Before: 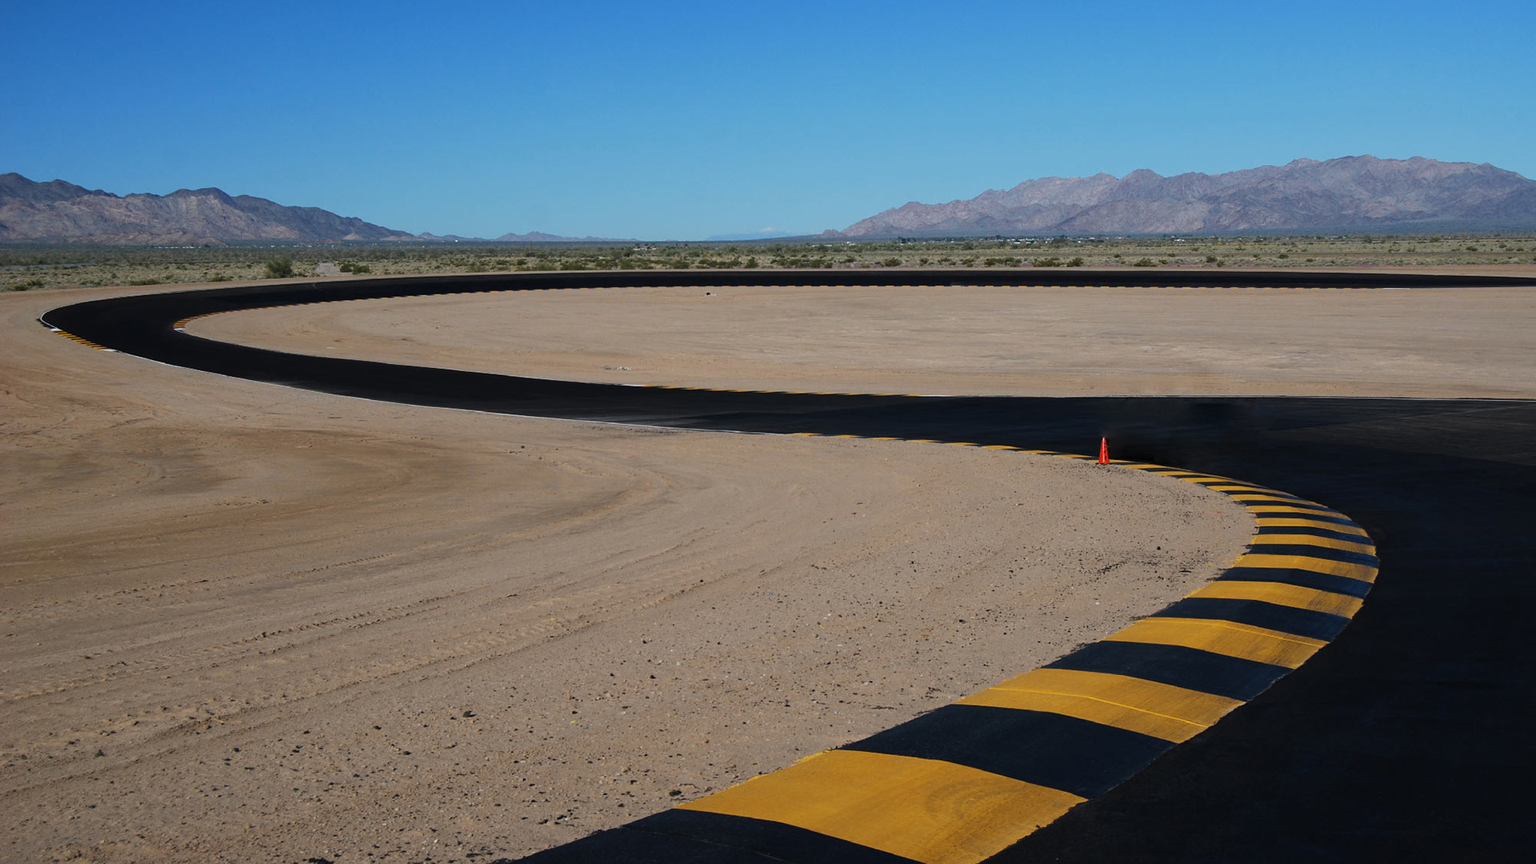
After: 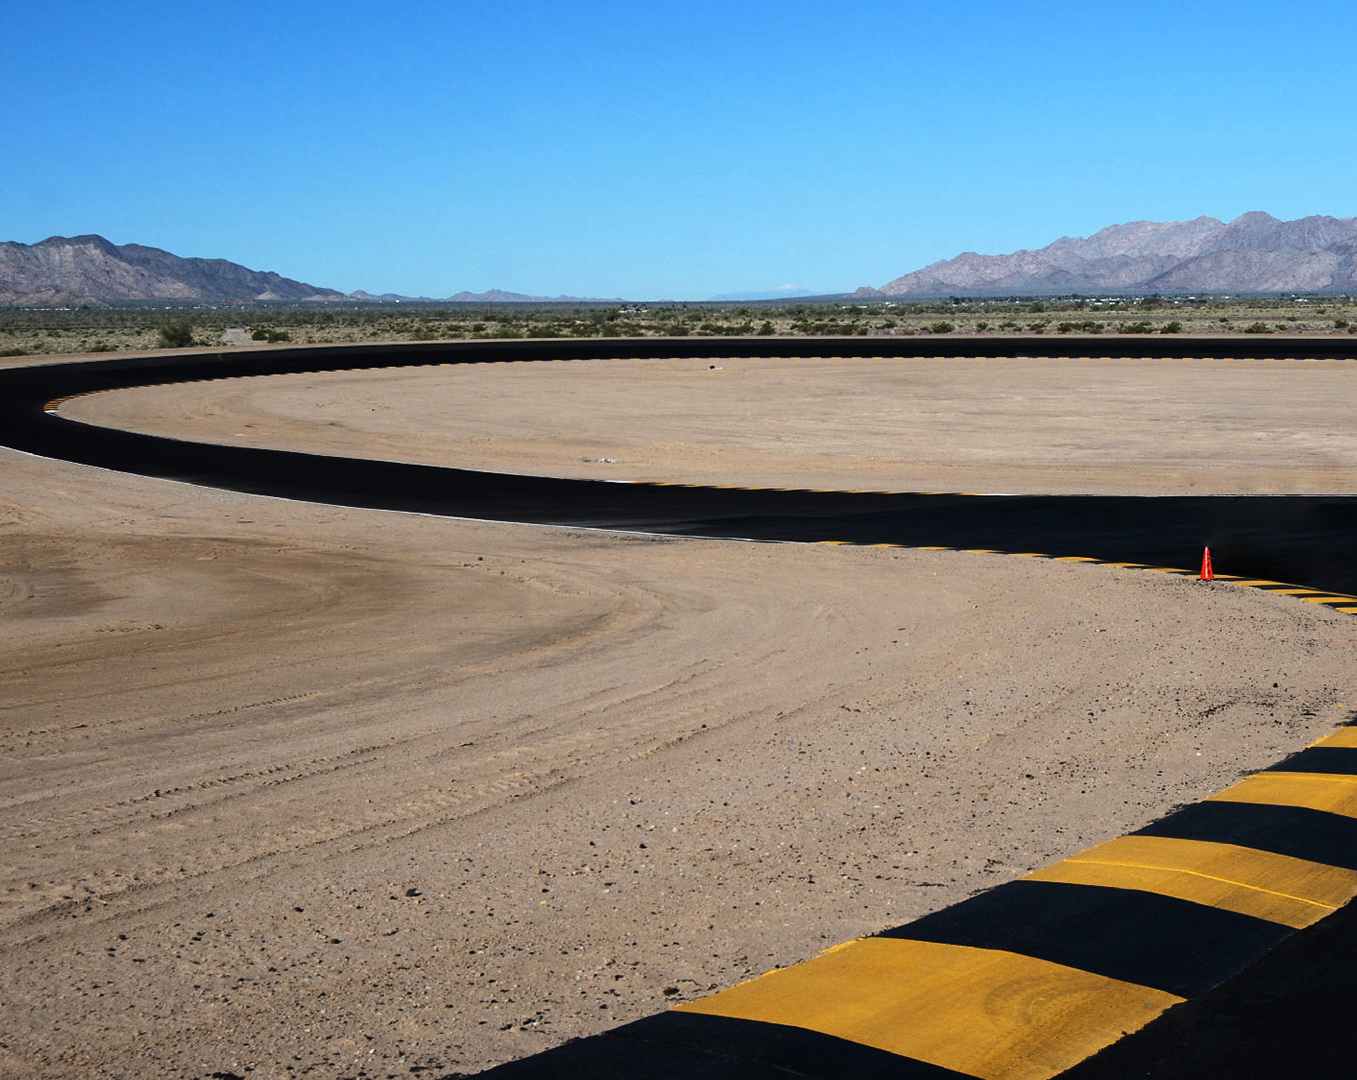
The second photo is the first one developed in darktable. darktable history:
crop and rotate: left 9.032%, right 20.278%
tone equalizer: -8 EV -0.756 EV, -7 EV -0.678 EV, -6 EV -0.638 EV, -5 EV -0.396 EV, -3 EV 0.379 EV, -2 EV 0.6 EV, -1 EV 0.678 EV, +0 EV 0.778 EV, edges refinement/feathering 500, mask exposure compensation -1.57 EV, preserve details no
